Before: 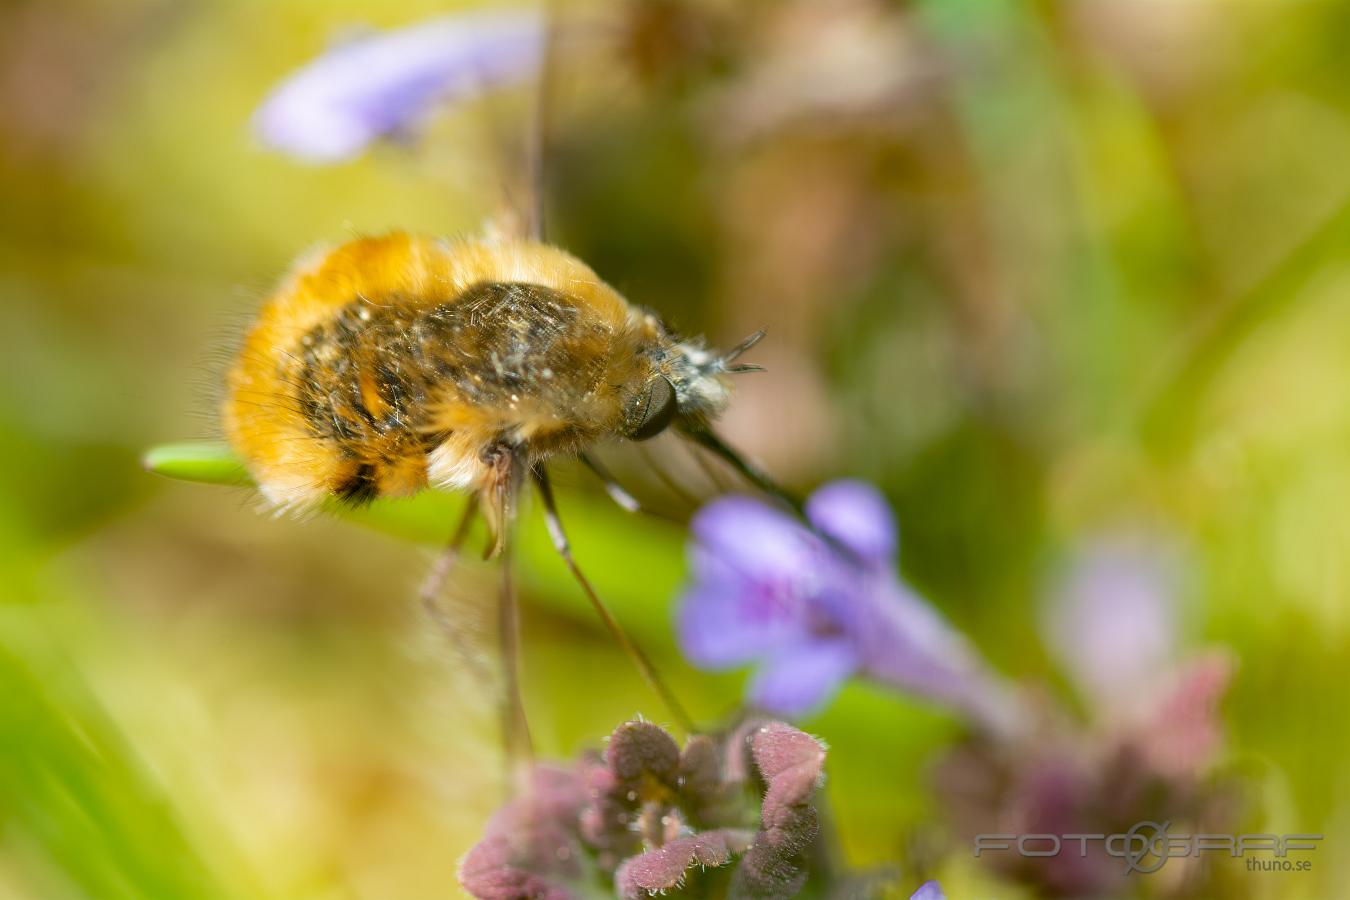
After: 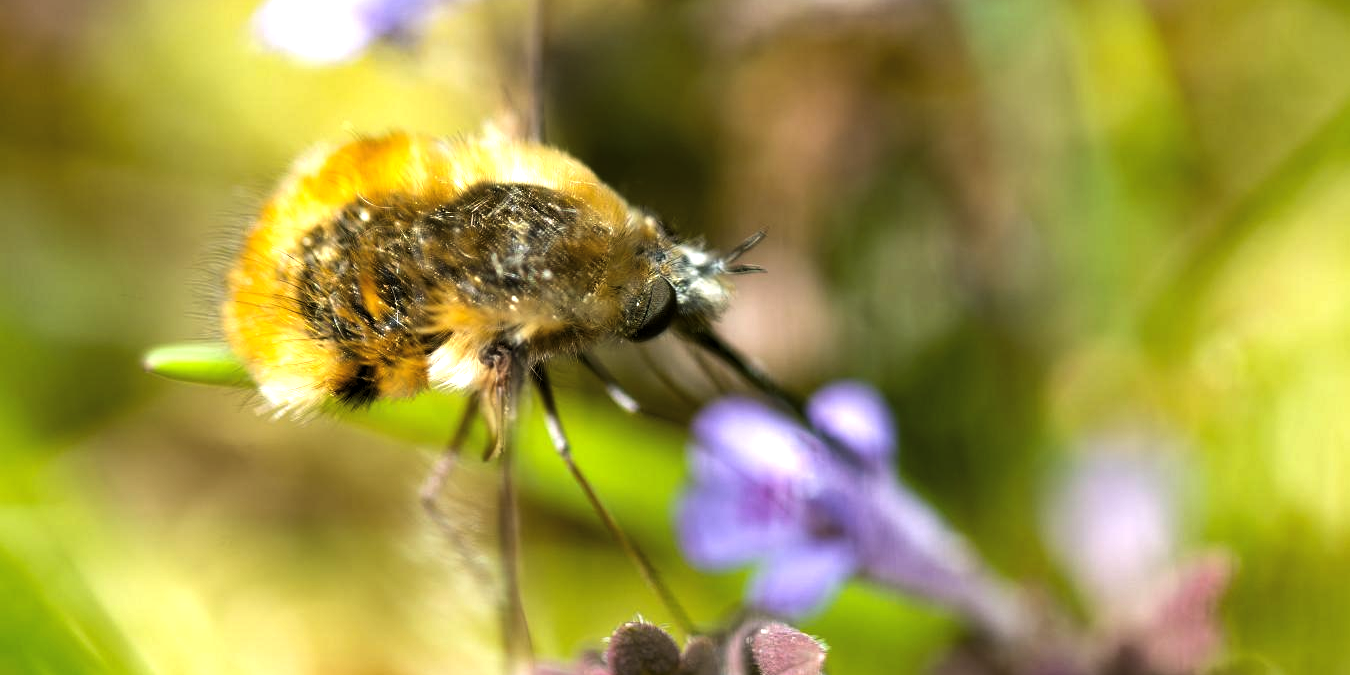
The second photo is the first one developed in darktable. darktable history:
crop: top 11.045%, bottom 13.883%
exposure: black level correction 0.001, exposure 0.499 EV, compensate exposure bias true, compensate highlight preservation false
levels: levels [0.101, 0.578, 0.953]
